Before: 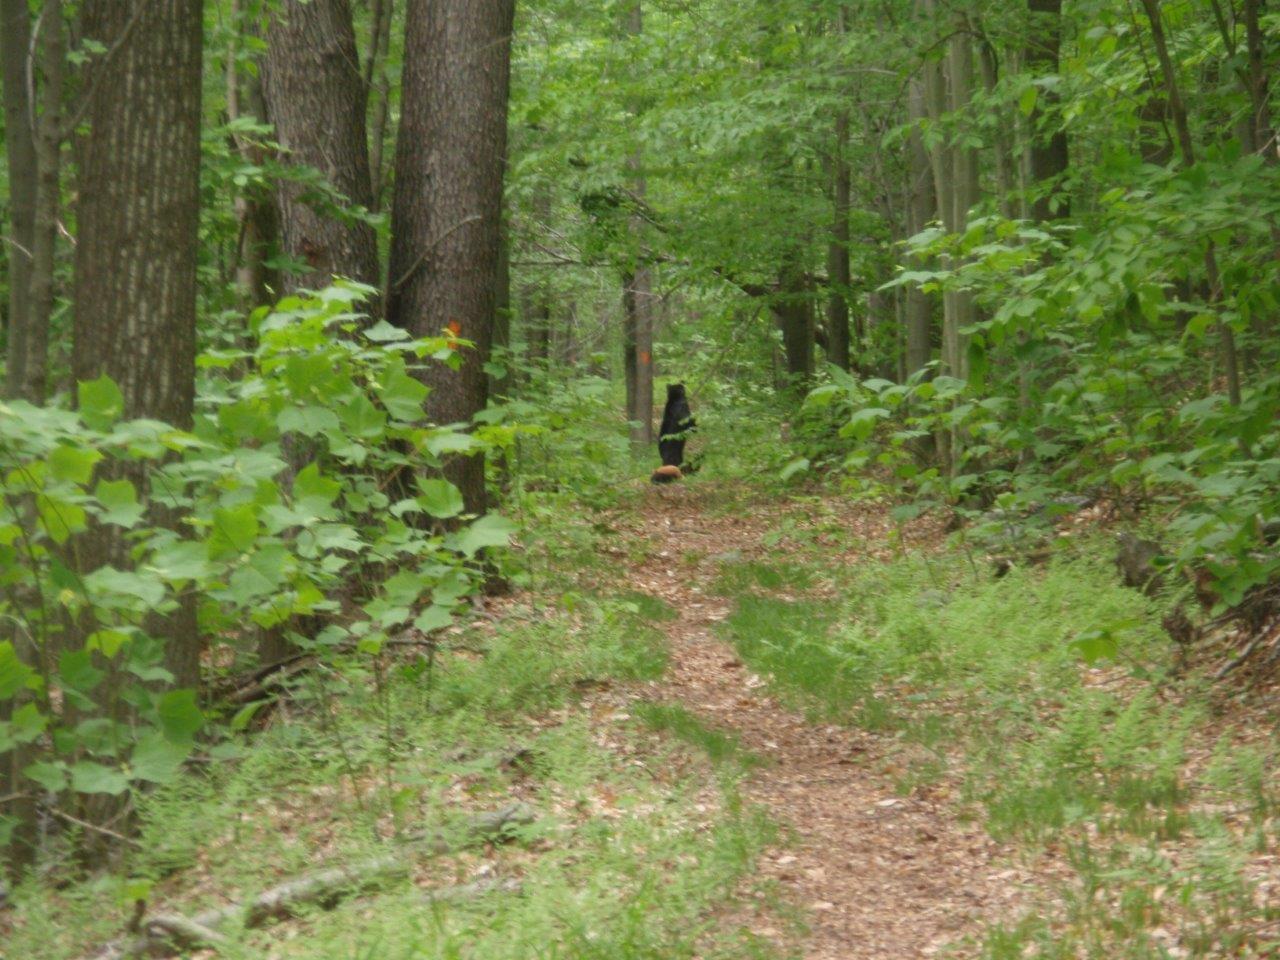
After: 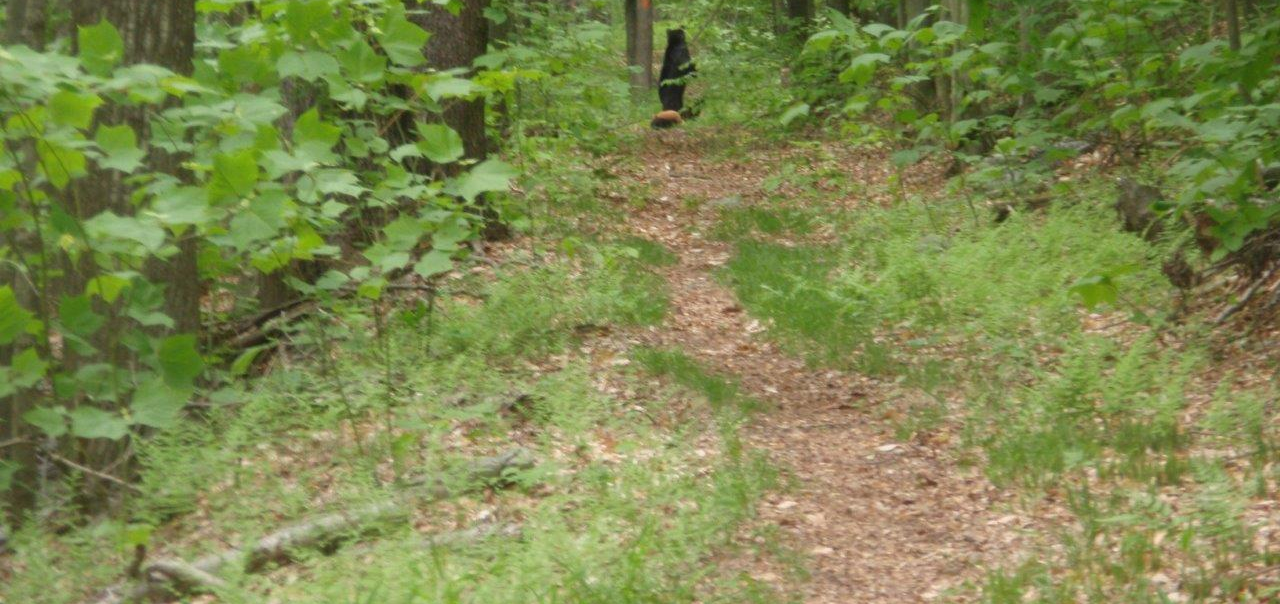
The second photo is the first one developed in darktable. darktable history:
crop and rotate: top 36.999%
